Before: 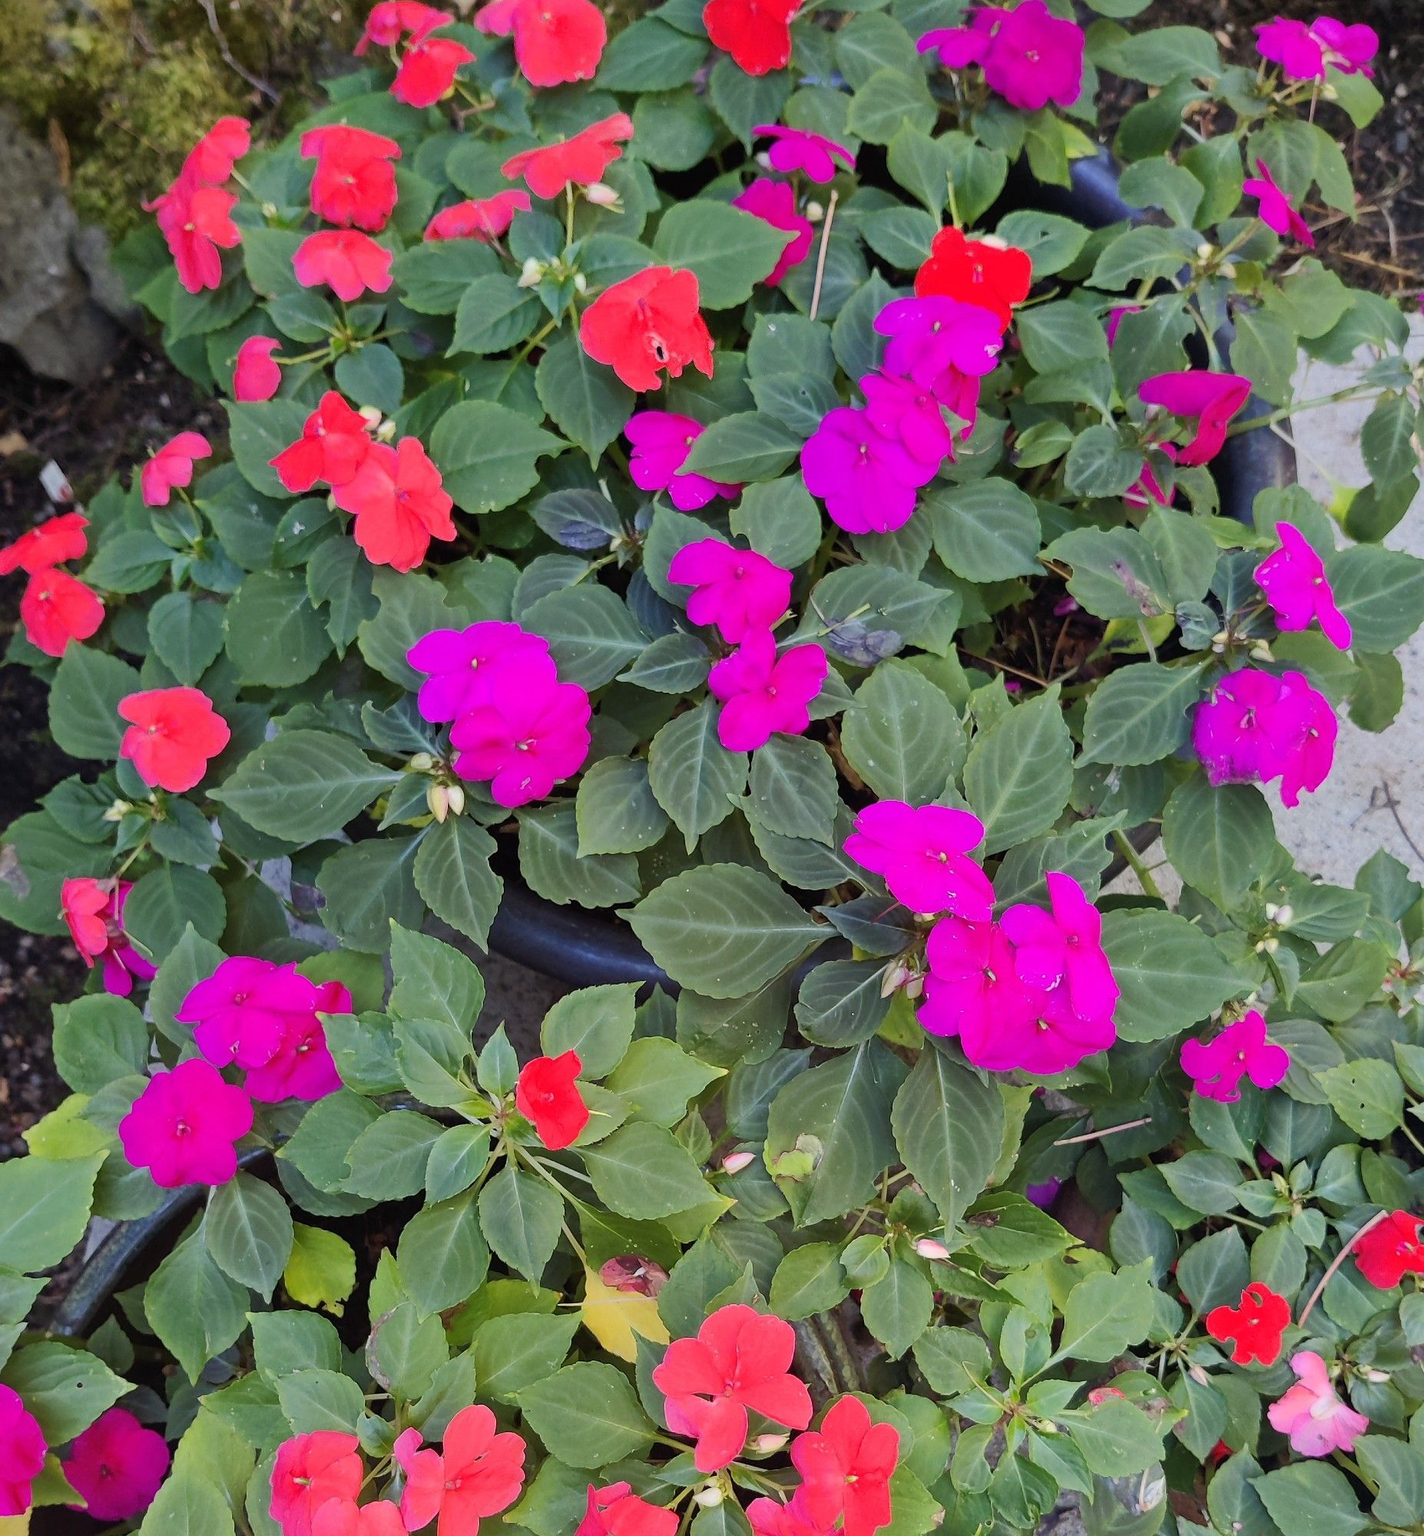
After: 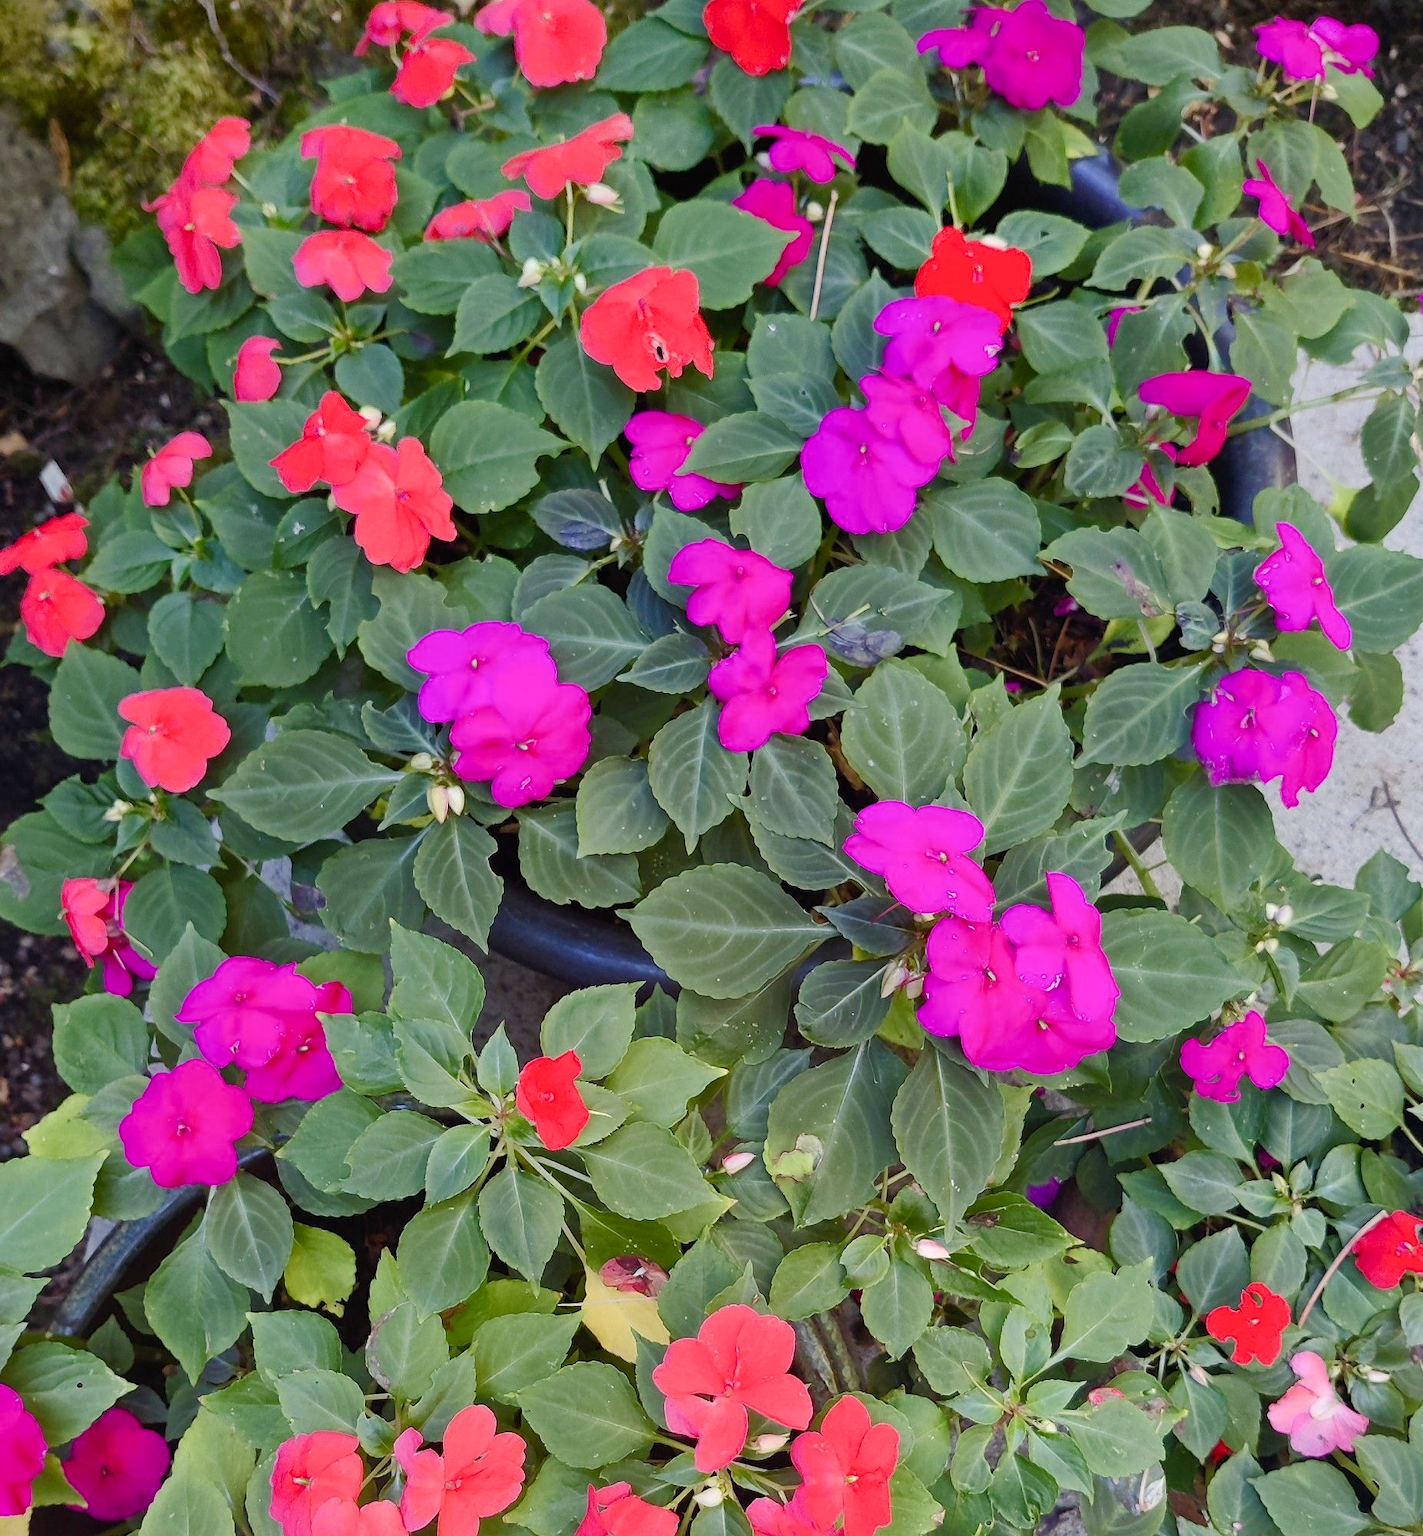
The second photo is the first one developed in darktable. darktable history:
color balance rgb: perceptual saturation grading › global saturation 20%, perceptual saturation grading › highlights -49.851%, perceptual saturation grading › shadows 24.761%
shadows and highlights: shadows -11.86, white point adjustment 3.92, highlights 27.04
